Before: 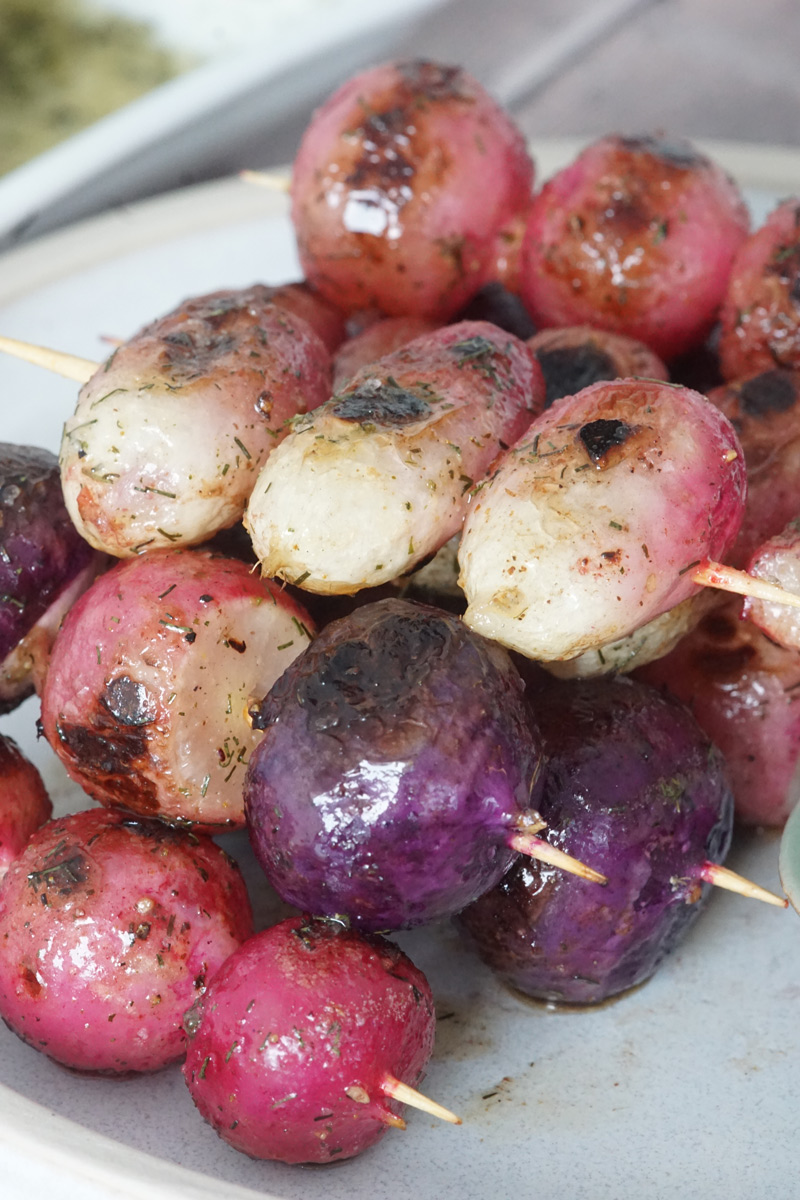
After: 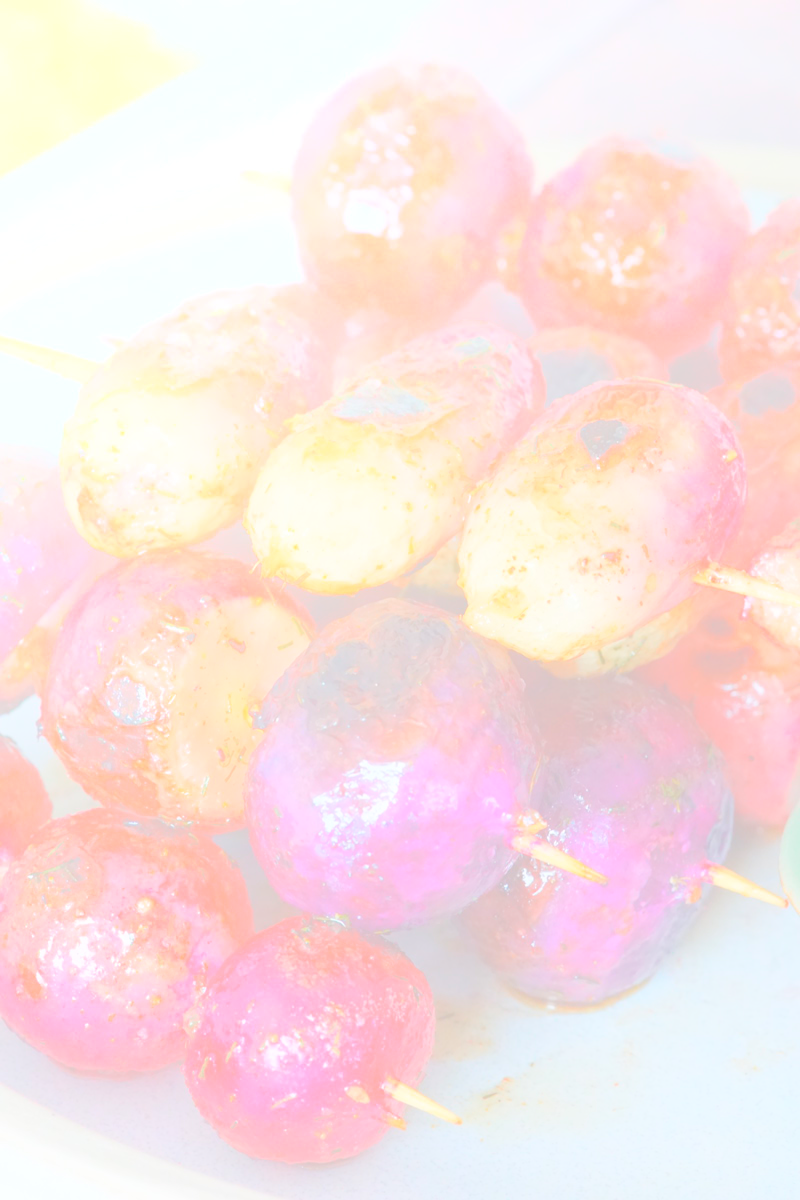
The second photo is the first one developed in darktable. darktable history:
bloom: size 70%, threshold 25%, strength 70%
